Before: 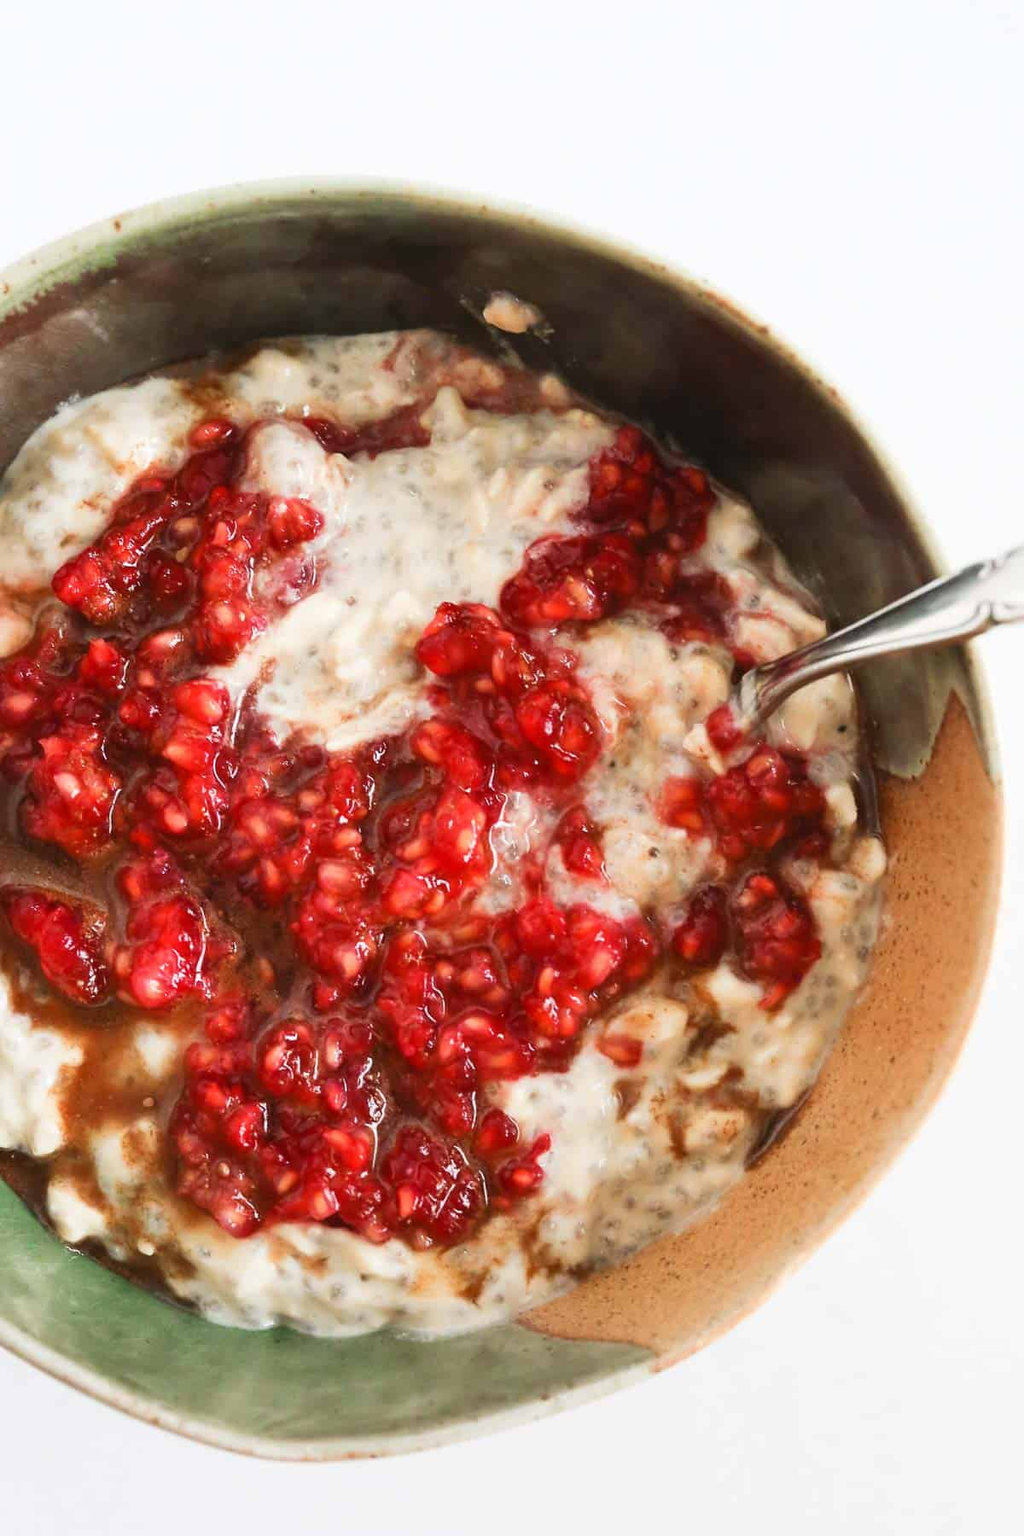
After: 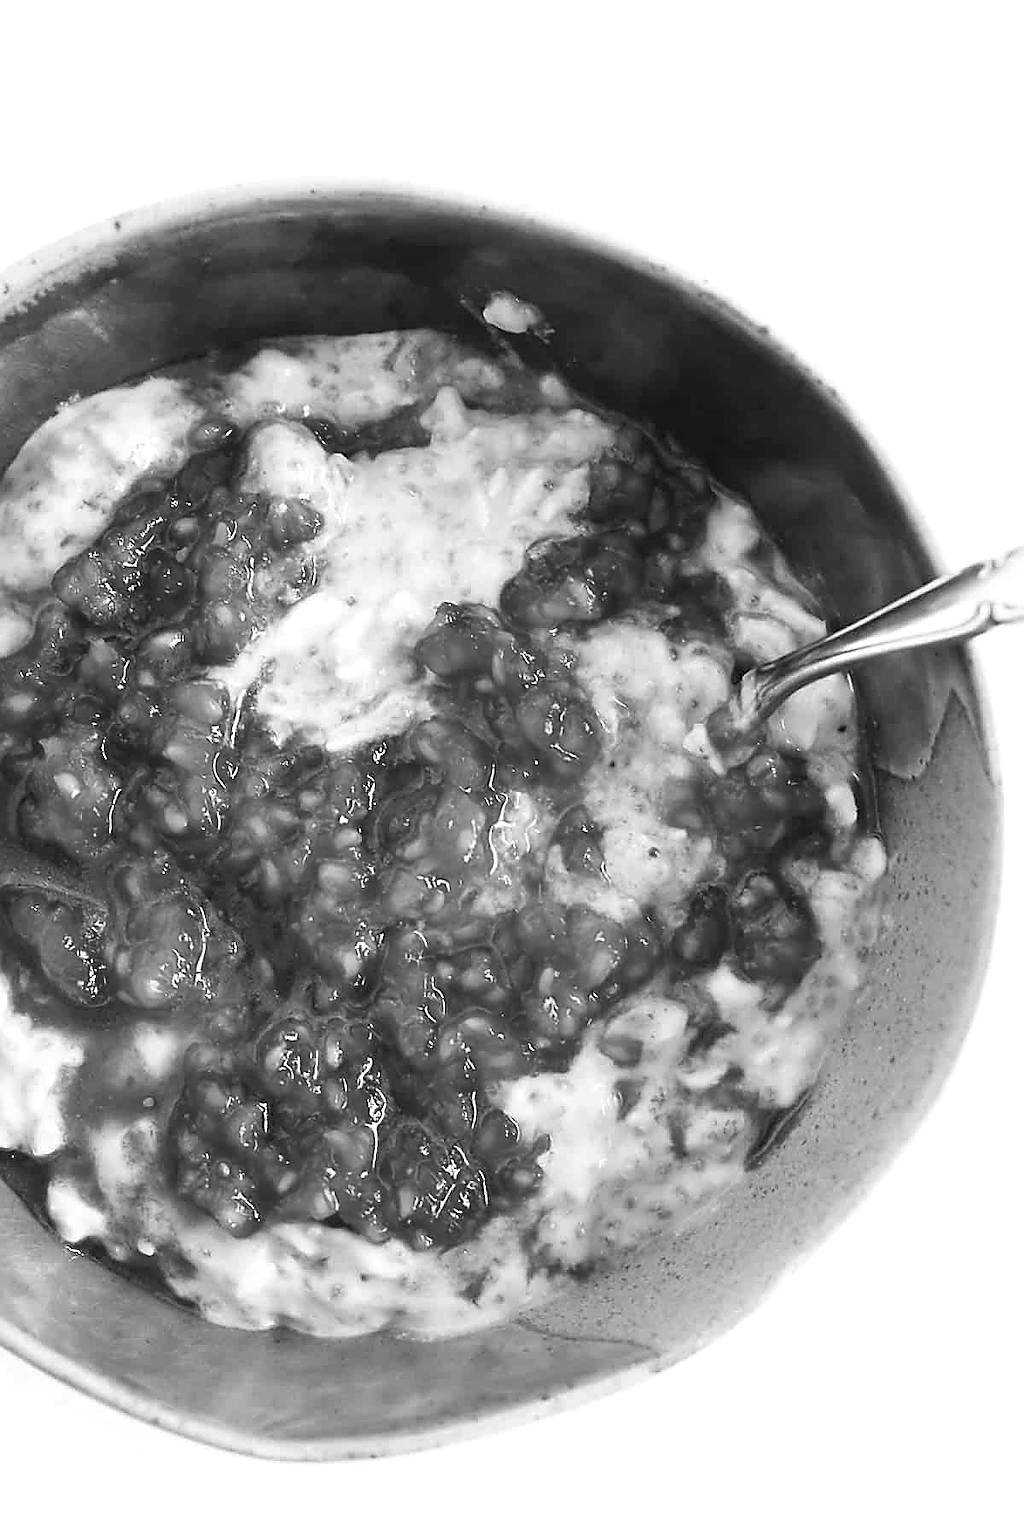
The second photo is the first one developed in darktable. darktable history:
monochrome: on, module defaults
levels: levels [0, 0.476, 0.951]
sharpen: radius 1.4, amount 1.25, threshold 0.7
